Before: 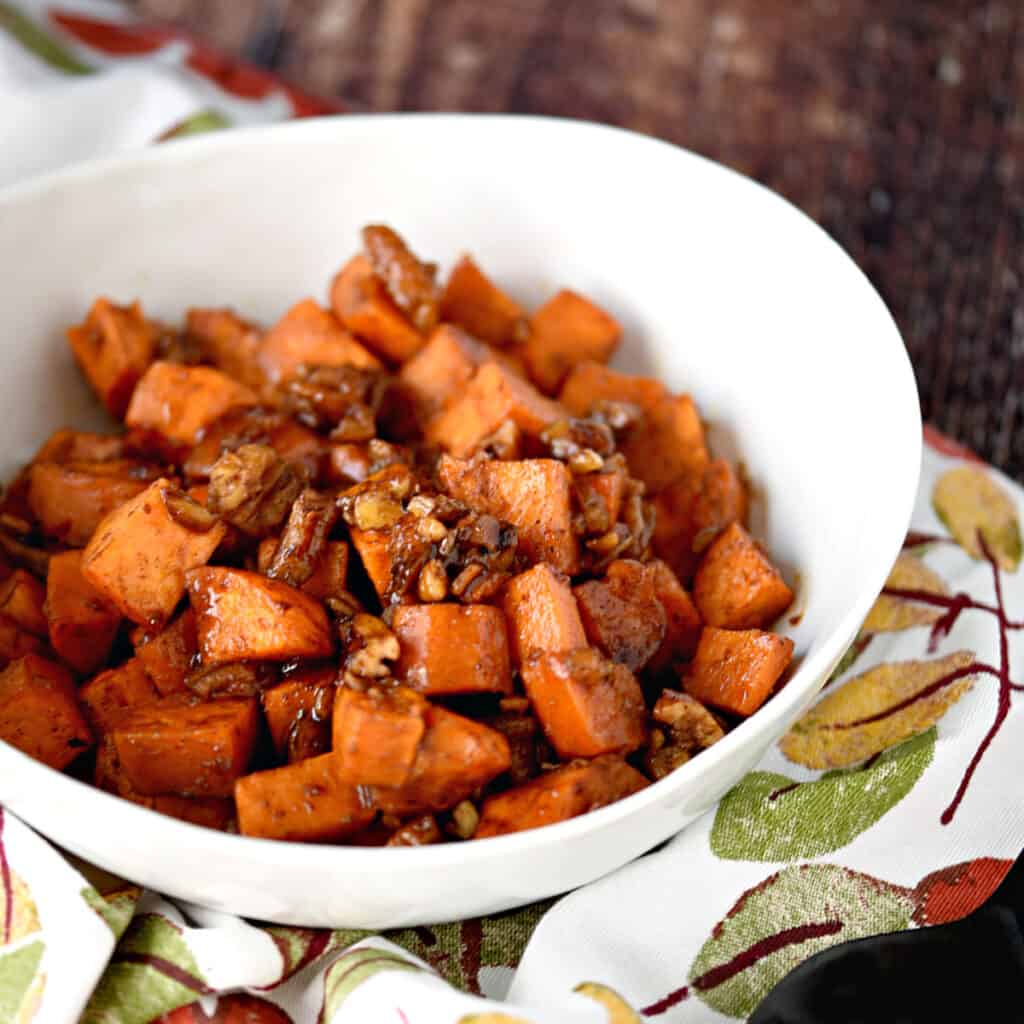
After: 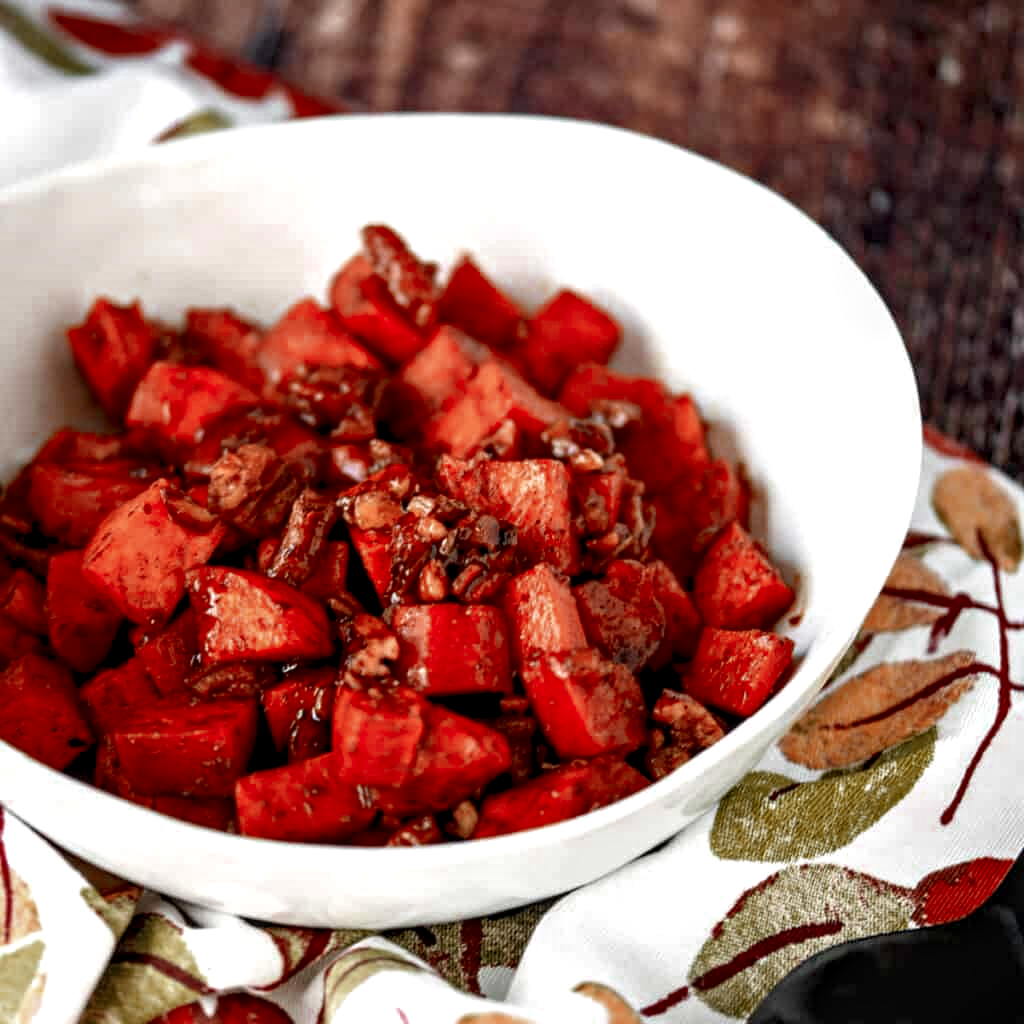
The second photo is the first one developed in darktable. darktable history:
color zones: curves: ch0 [(0, 0.299) (0.25, 0.383) (0.456, 0.352) (0.736, 0.571)]; ch1 [(0, 0.63) (0.151, 0.568) (0.254, 0.416) (0.47, 0.558) (0.732, 0.37) (0.909, 0.492)]; ch2 [(0.004, 0.604) (0.158, 0.443) (0.257, 0.403) (0.761, 0.468)]
local contrast: detail 160%
